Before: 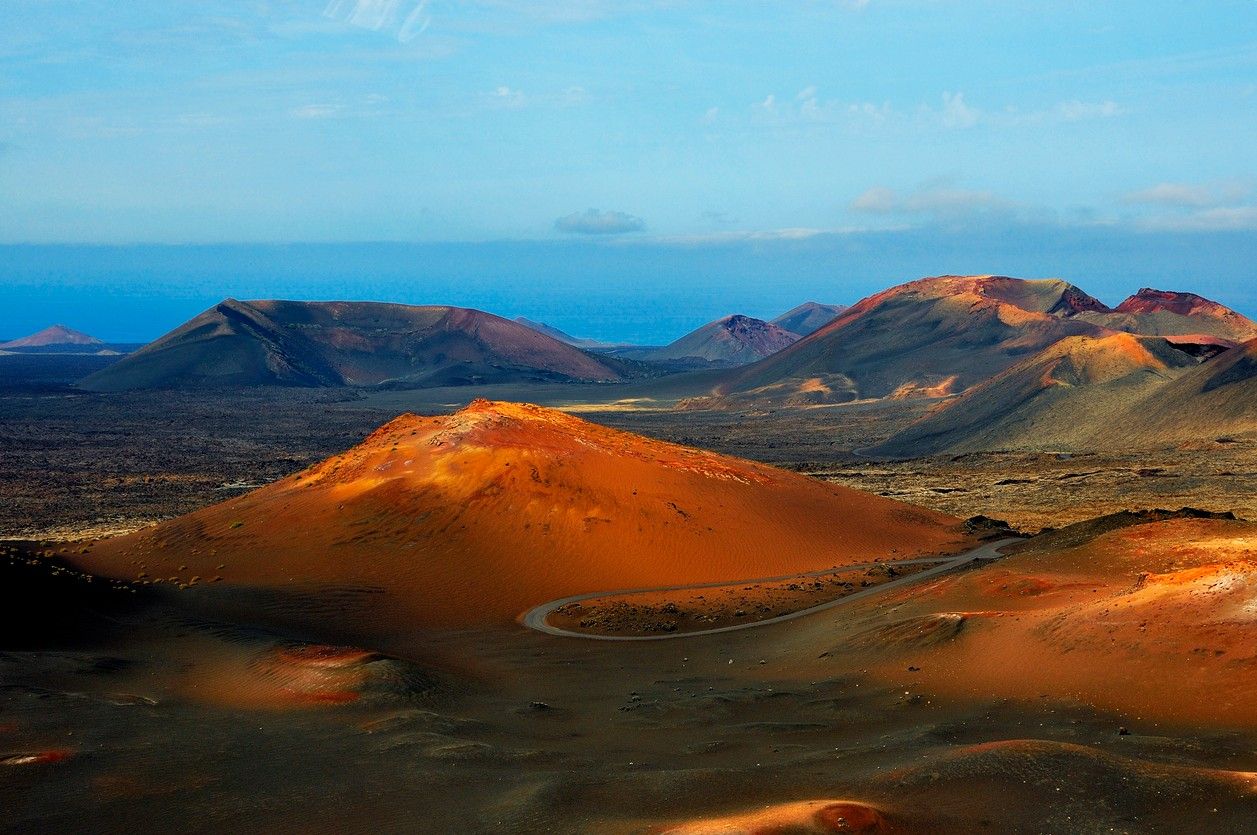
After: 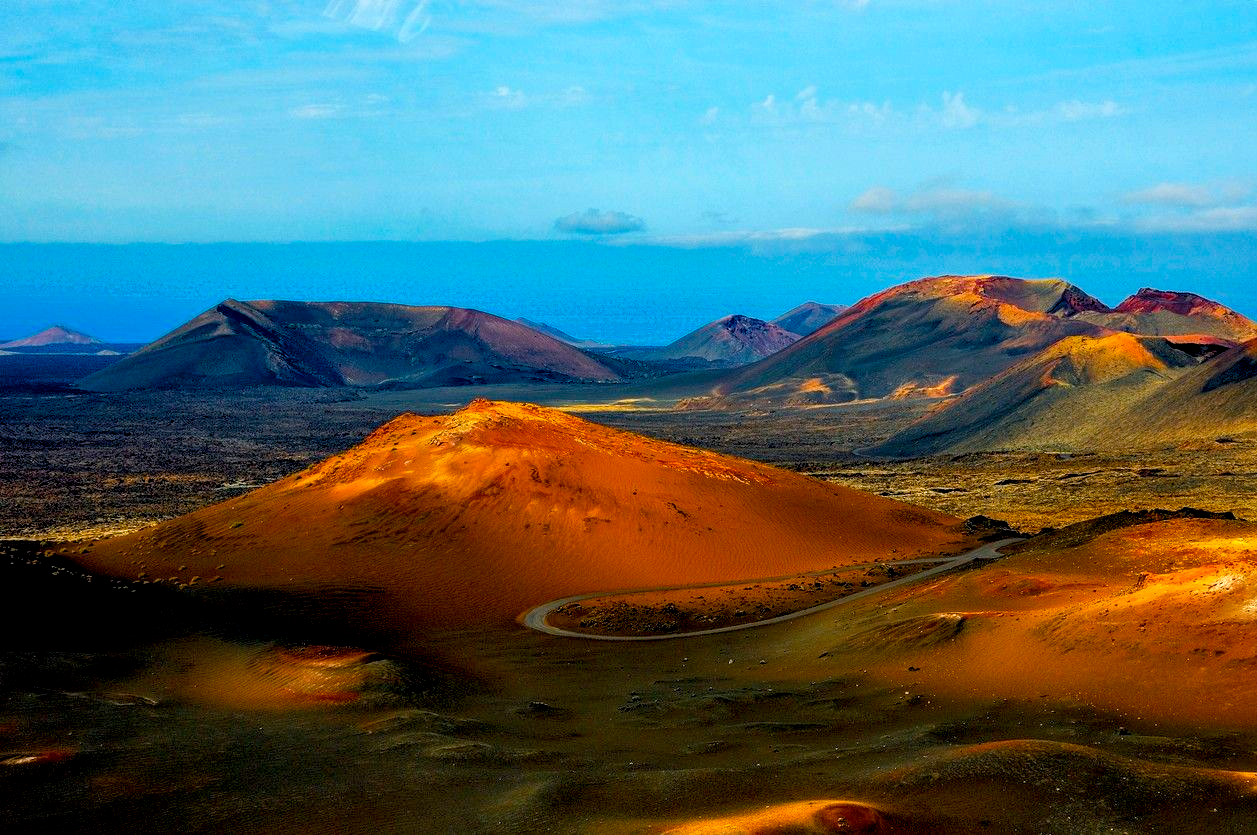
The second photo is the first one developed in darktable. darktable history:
exposure: black level correction 0.007, exposure 0.093 EV, compensate highlight preservation false
local contrast: detail 130%
color balance rgb: perceptual saturation grading › global saturation 30%, global vibrance 20%
